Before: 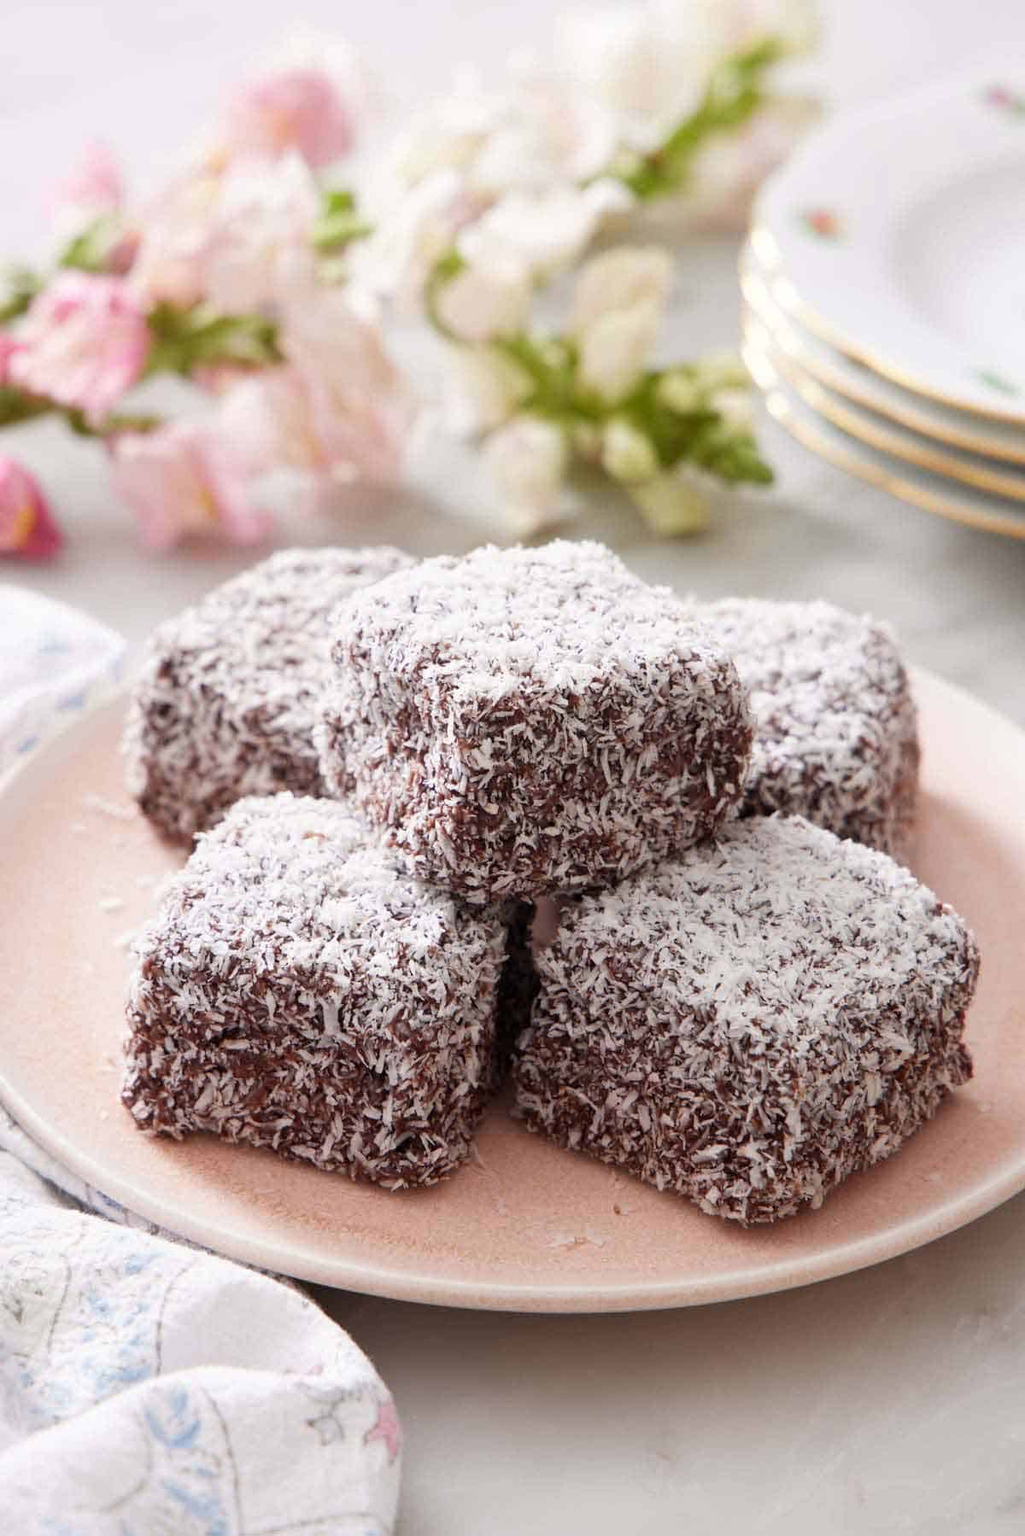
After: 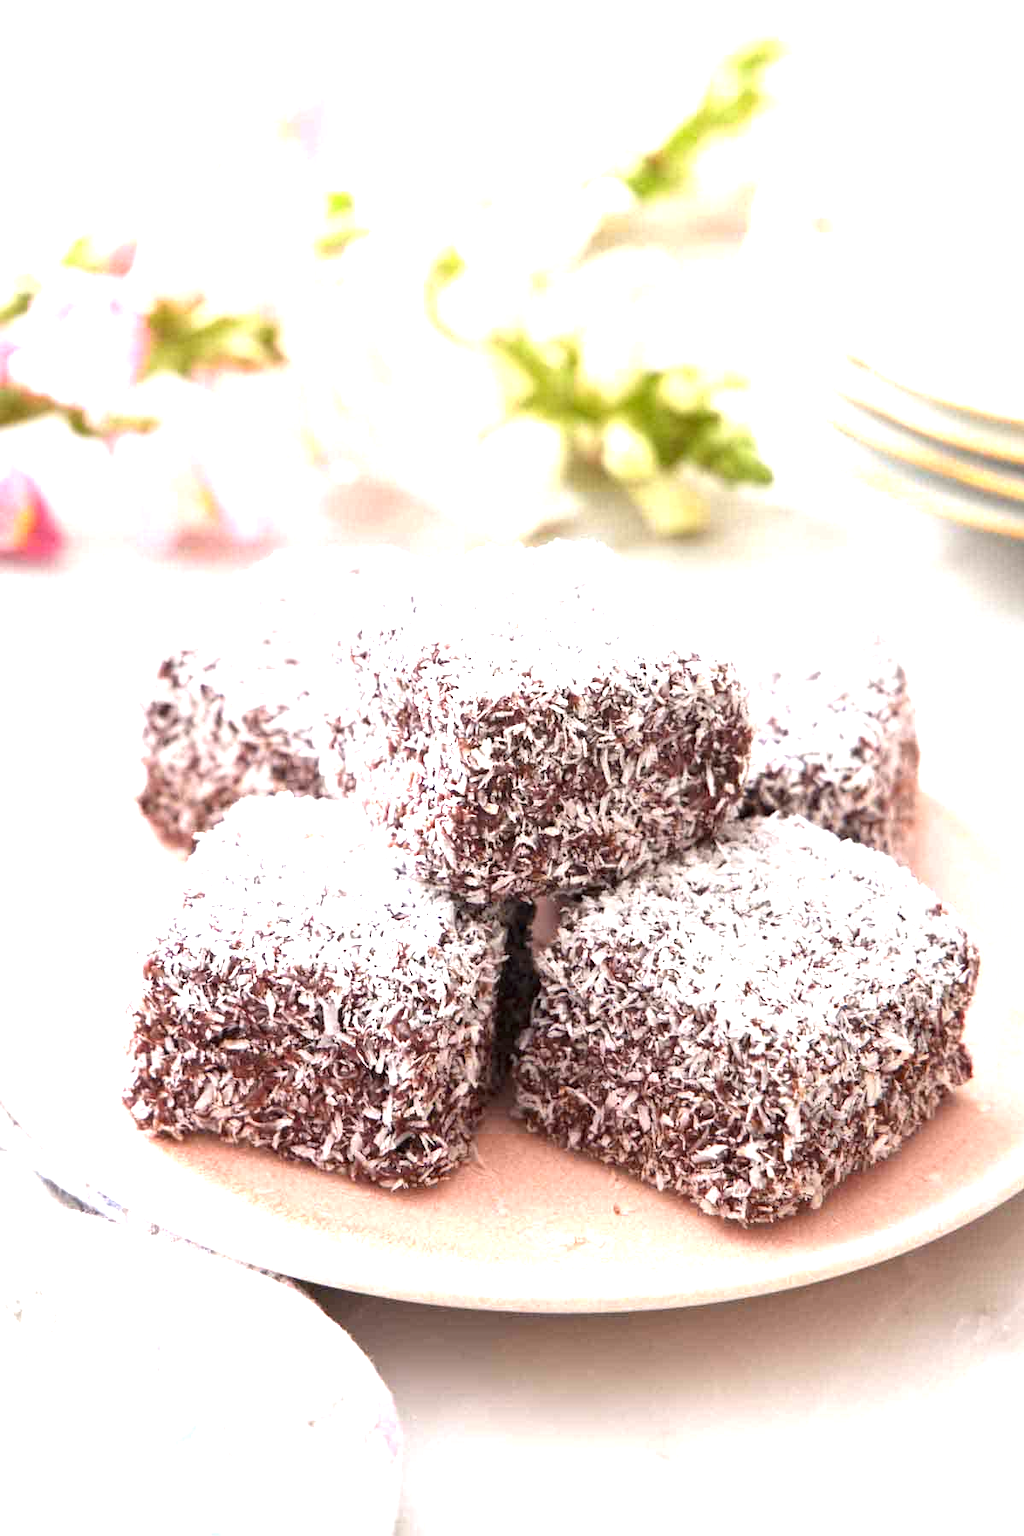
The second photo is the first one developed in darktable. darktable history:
exposure: black level correction 0, exposure 1.4 EV, compensate highlight preservation false
